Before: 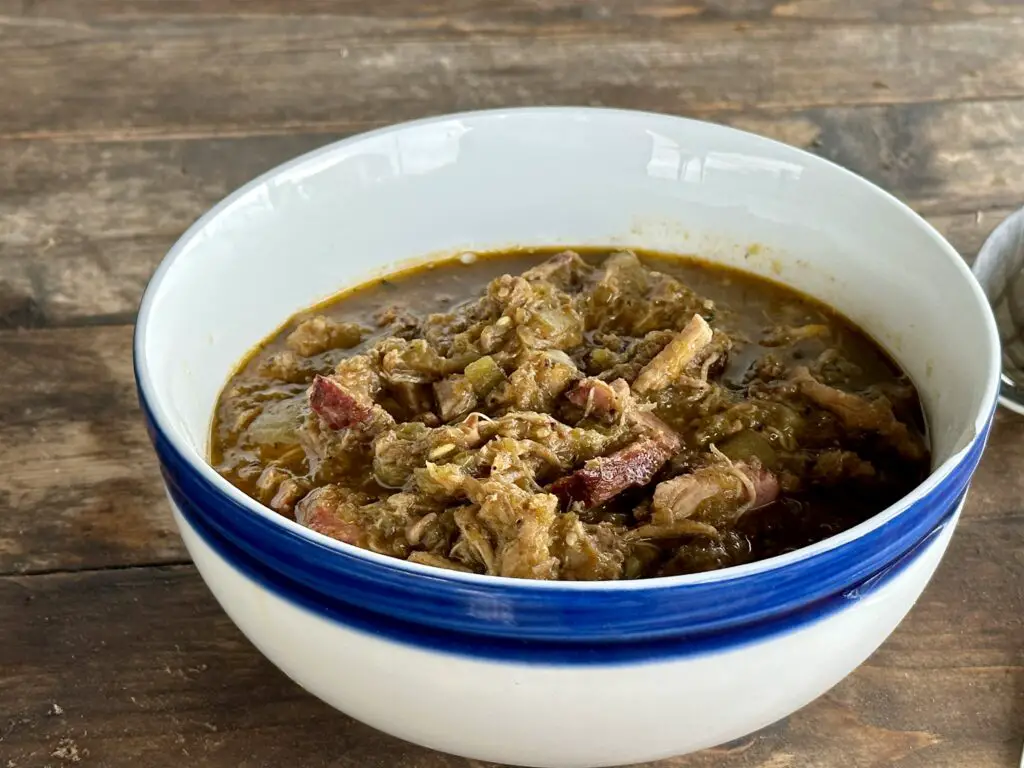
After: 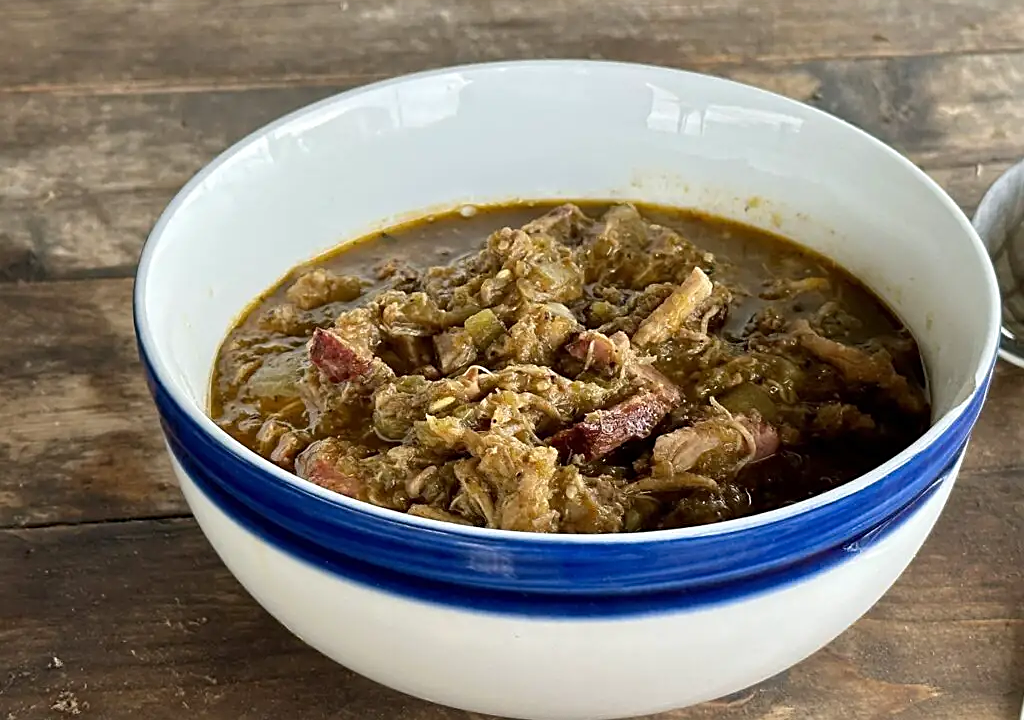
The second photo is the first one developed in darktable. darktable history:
sharpen: on, module defaults
crop and rotate: top 6.25%
white balance: emerald 1
